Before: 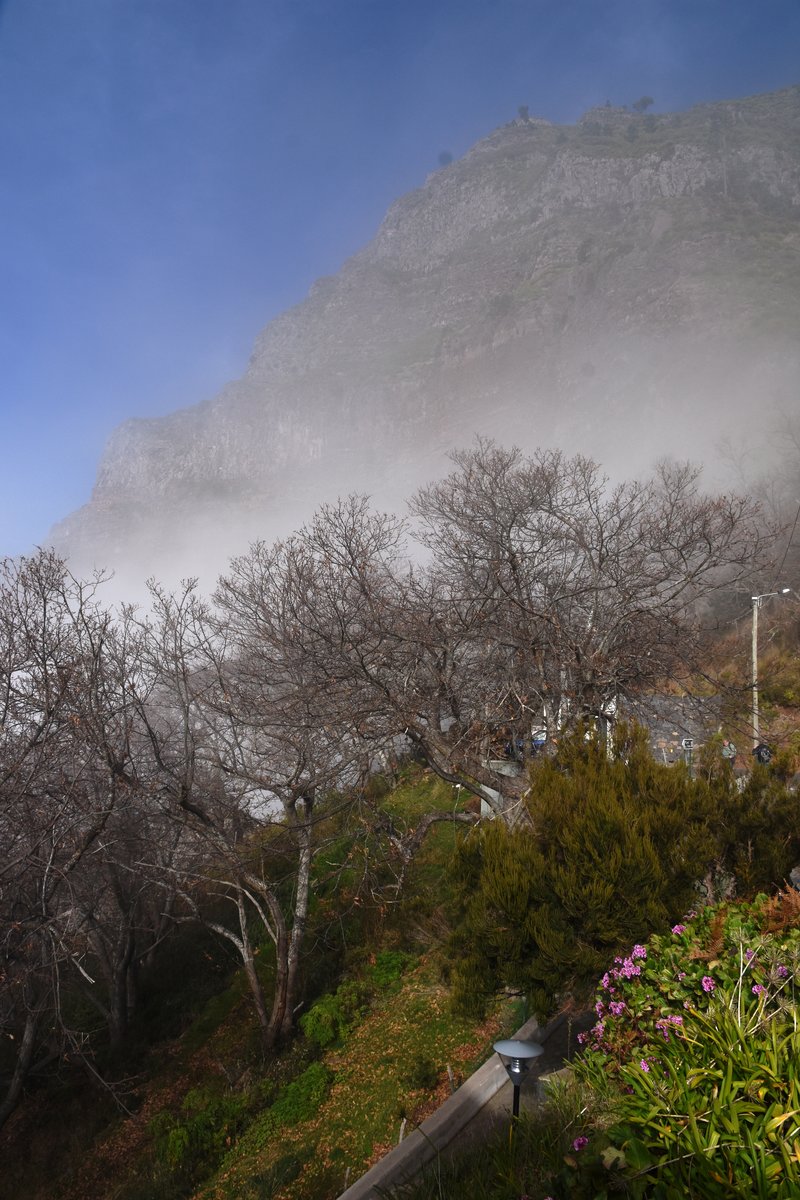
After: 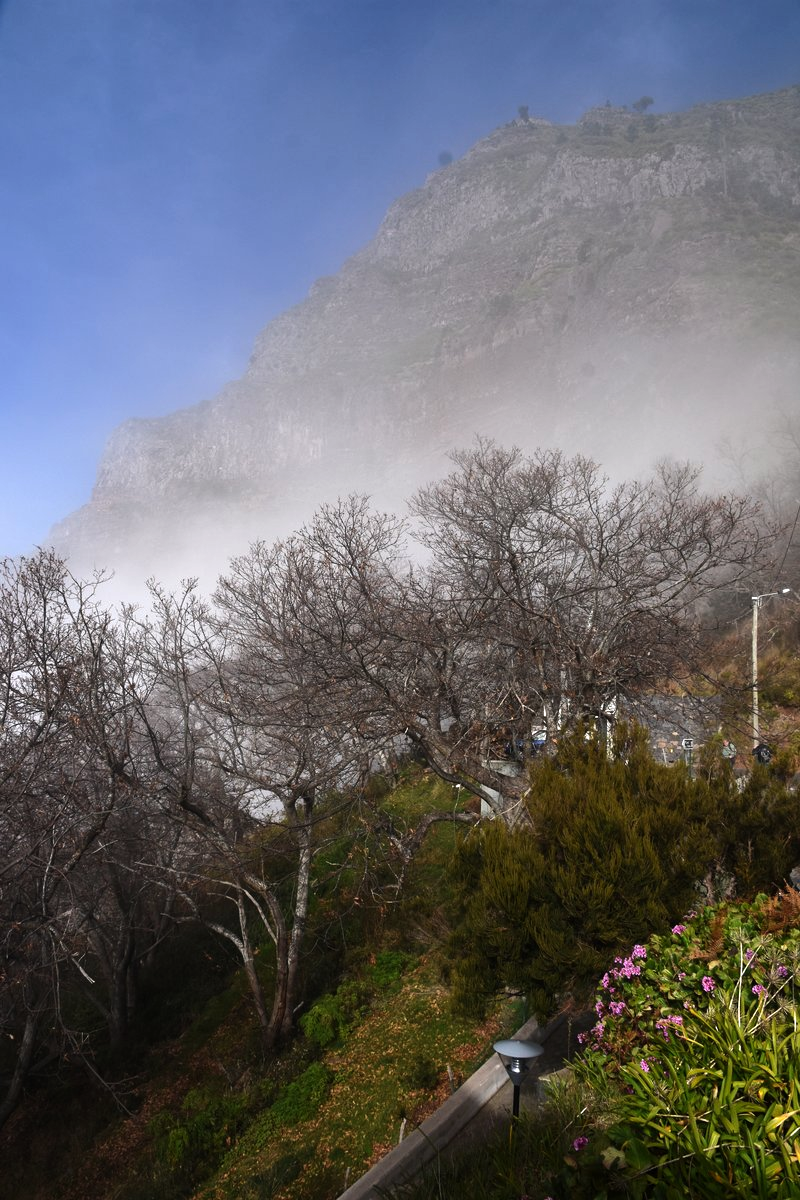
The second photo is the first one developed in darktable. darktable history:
tone equalizer: -8 EV -0.455 EV, -7 EV -0.407 EV, -6 EV -0.313 EV, -5 EV -0.237 EV, -3 EV 0.226 EV, -2 EV 0.325 EV, -1 EV 0.398 EV, +0 EV 0.436 EV, edges refinement/feathering 500, mask exposure compensation -1.57 EV, preserve details no
